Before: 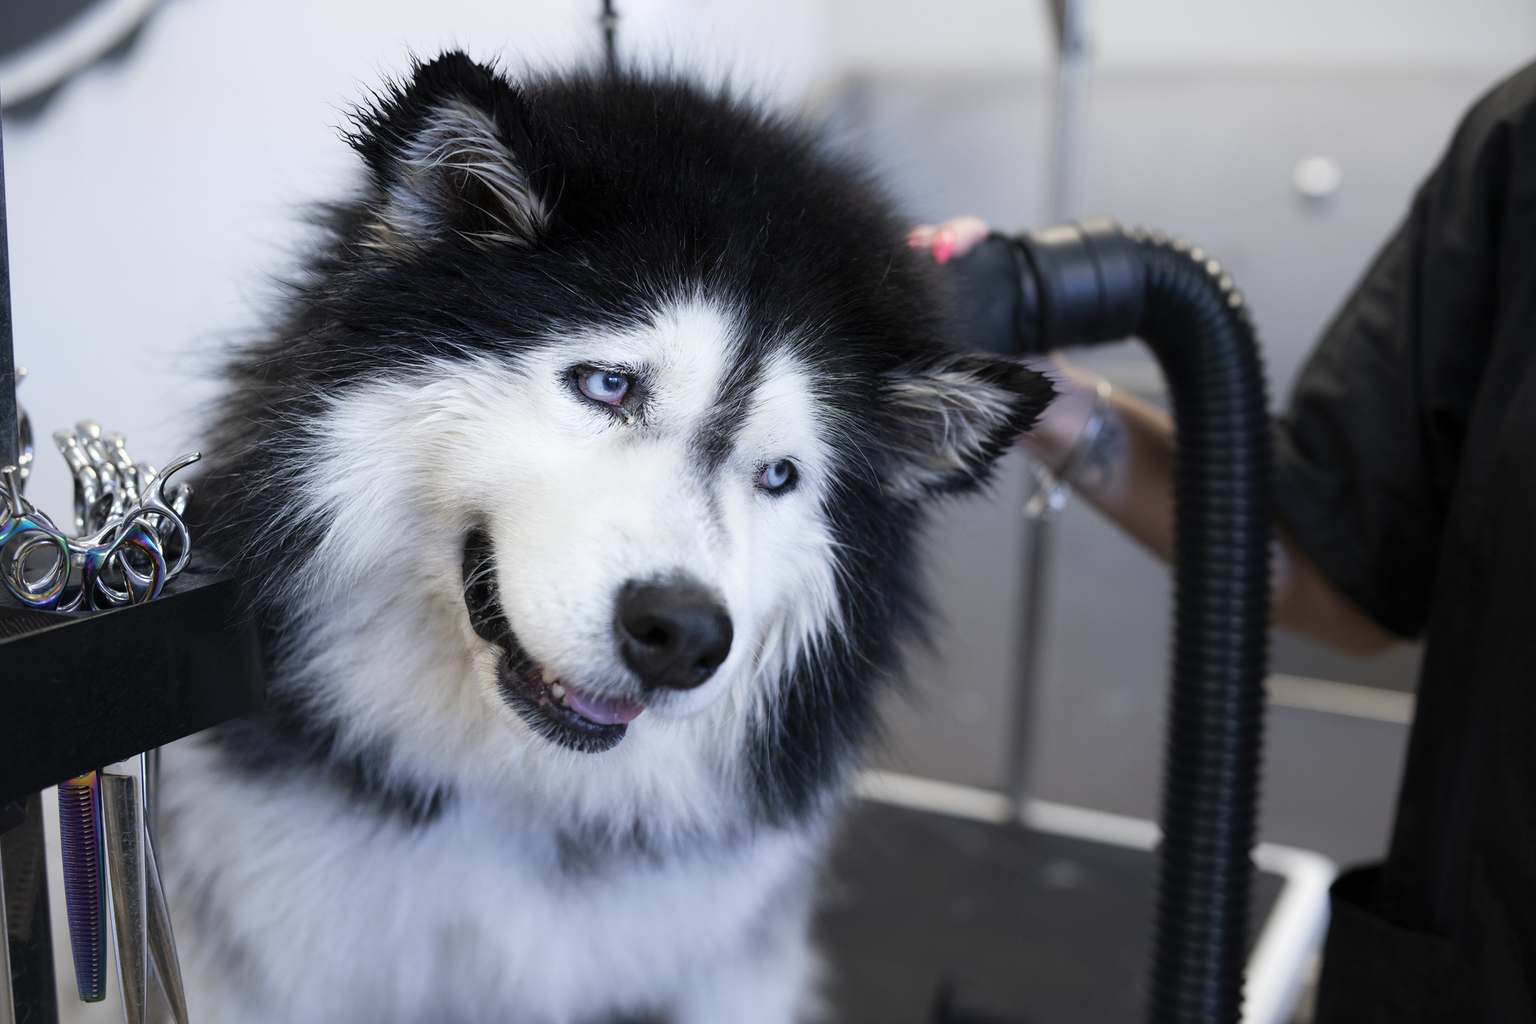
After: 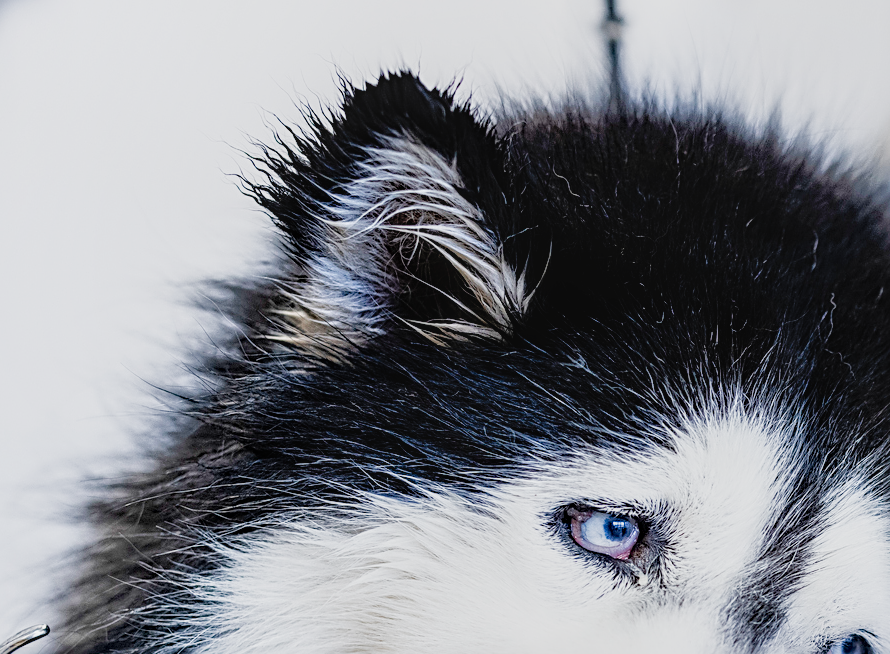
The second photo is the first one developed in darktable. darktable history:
sharpen: radius 2.584, amount 0.688
exposure: black level correction 0, exposure 1 EV, compensate exposure bias true, compensate highlight preservation false
shadows and highlights: on, module defaults
sigmoid: contrast 1.54, target black 0
crop and rotate: left 10.817%, top 0.062%, right 47.194%, bottom 53.626%
local contrast: detail 130%
